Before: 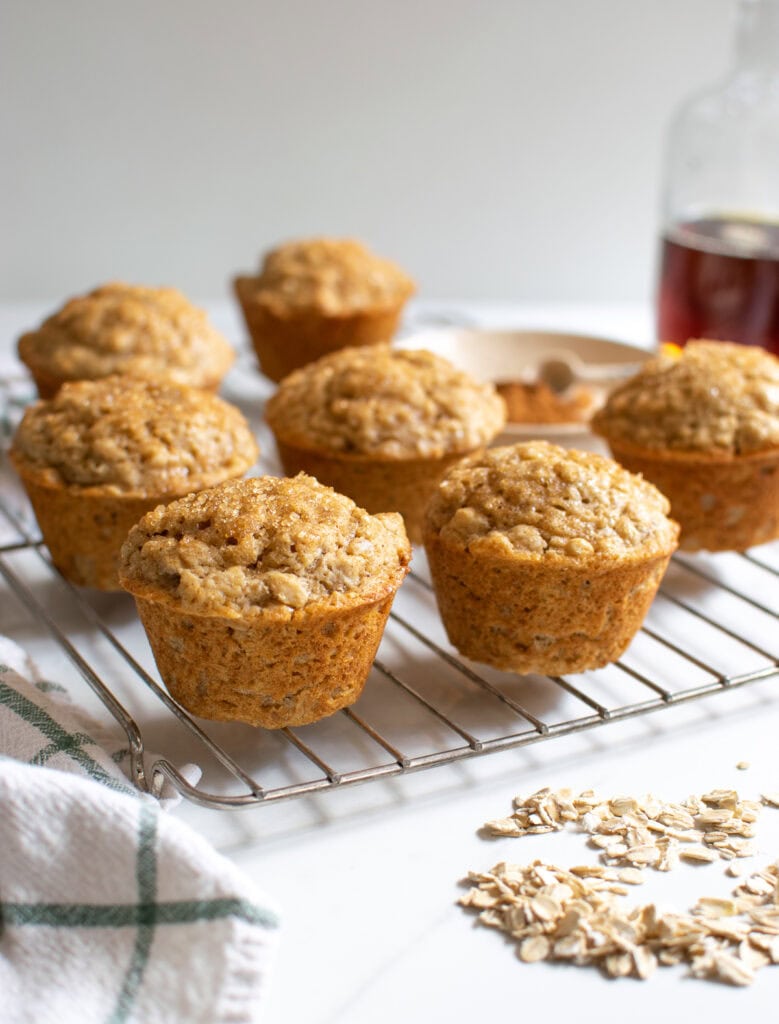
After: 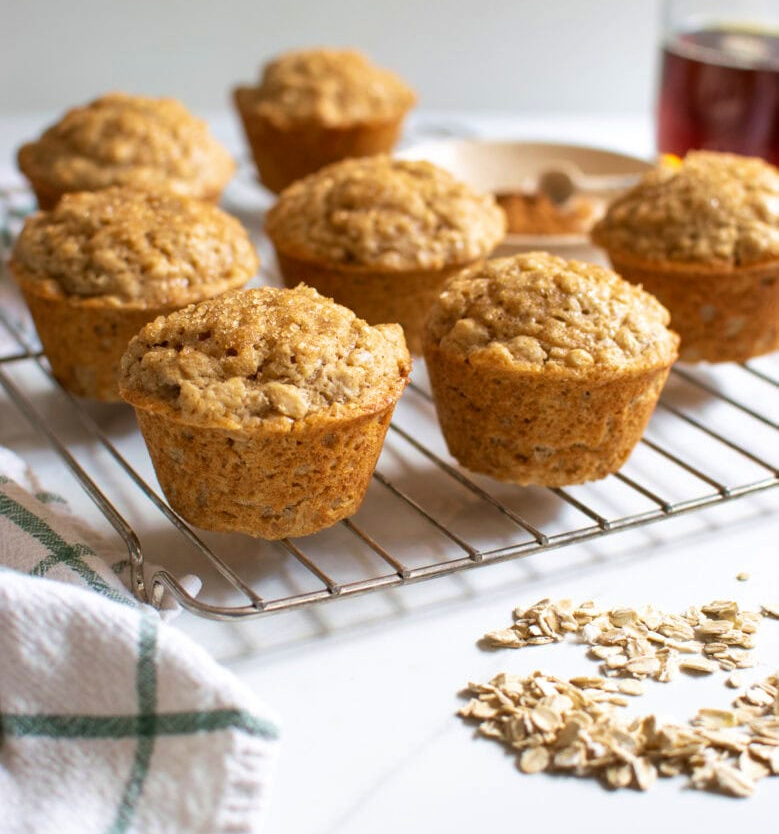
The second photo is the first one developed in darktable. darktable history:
velvia: on, module defaults
shadows and highlights: shadows 37.27, highlights -28.18, soften with gaussian
crop and rotate: top 18.507%
